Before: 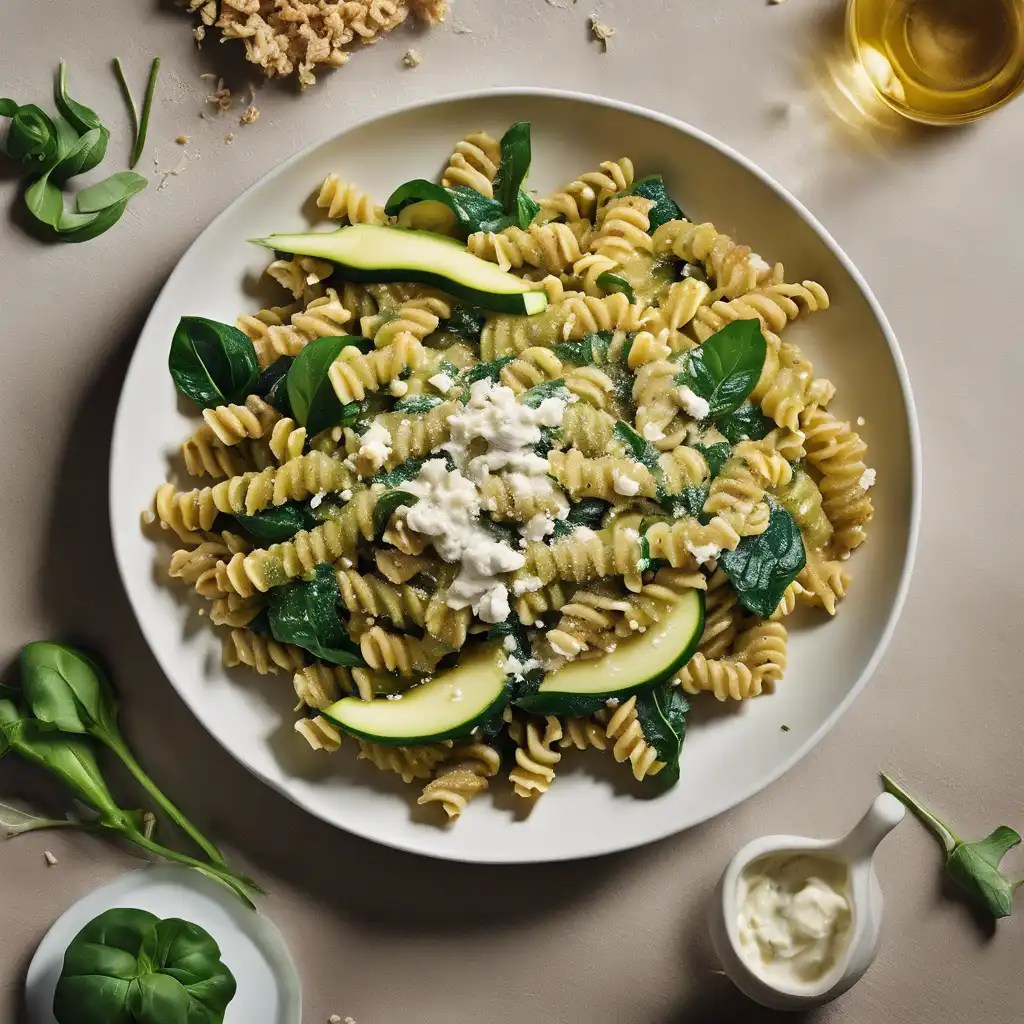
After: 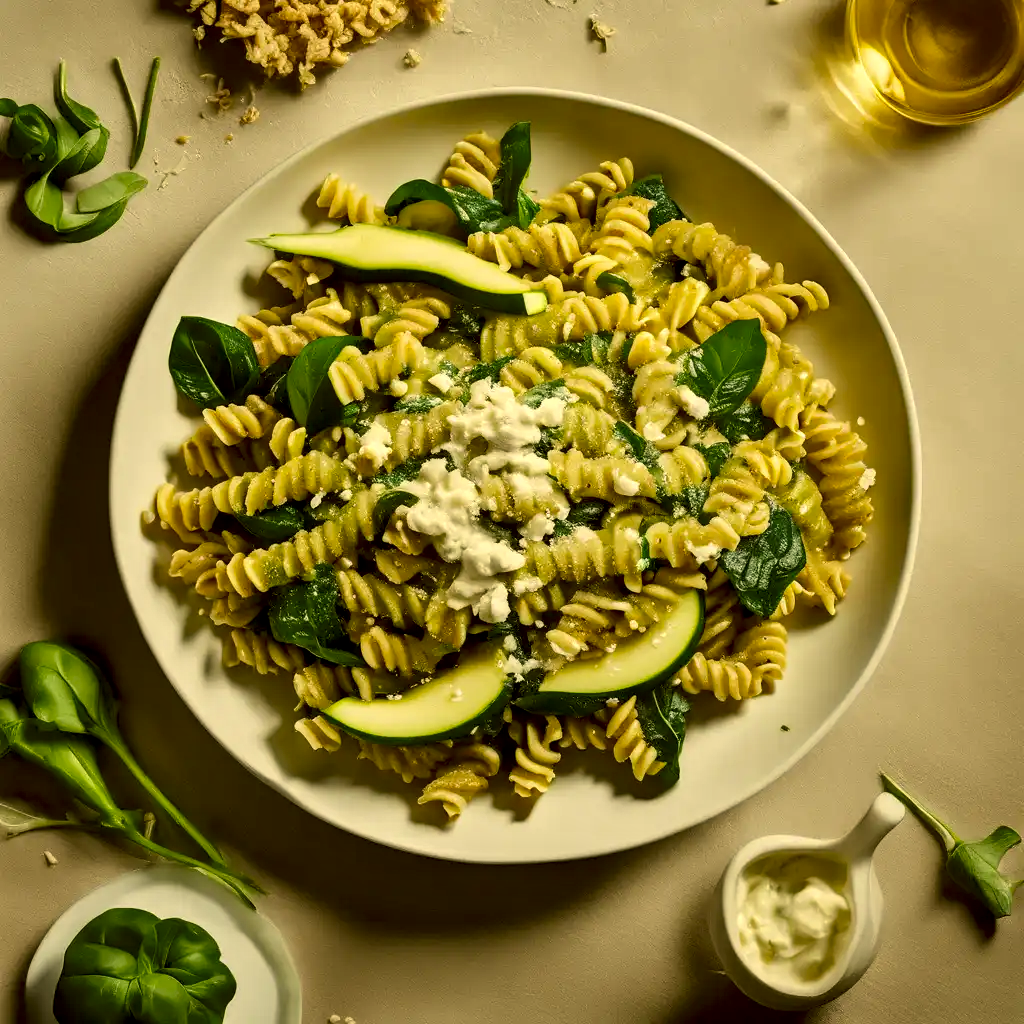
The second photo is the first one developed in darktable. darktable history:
color correction: highlights a* 0.162, highlights b* 29.53, shadows a* -0.162, shadows b* 21.09
local contrast: highlights 25%, shadows 75%, midtone range 0.75
